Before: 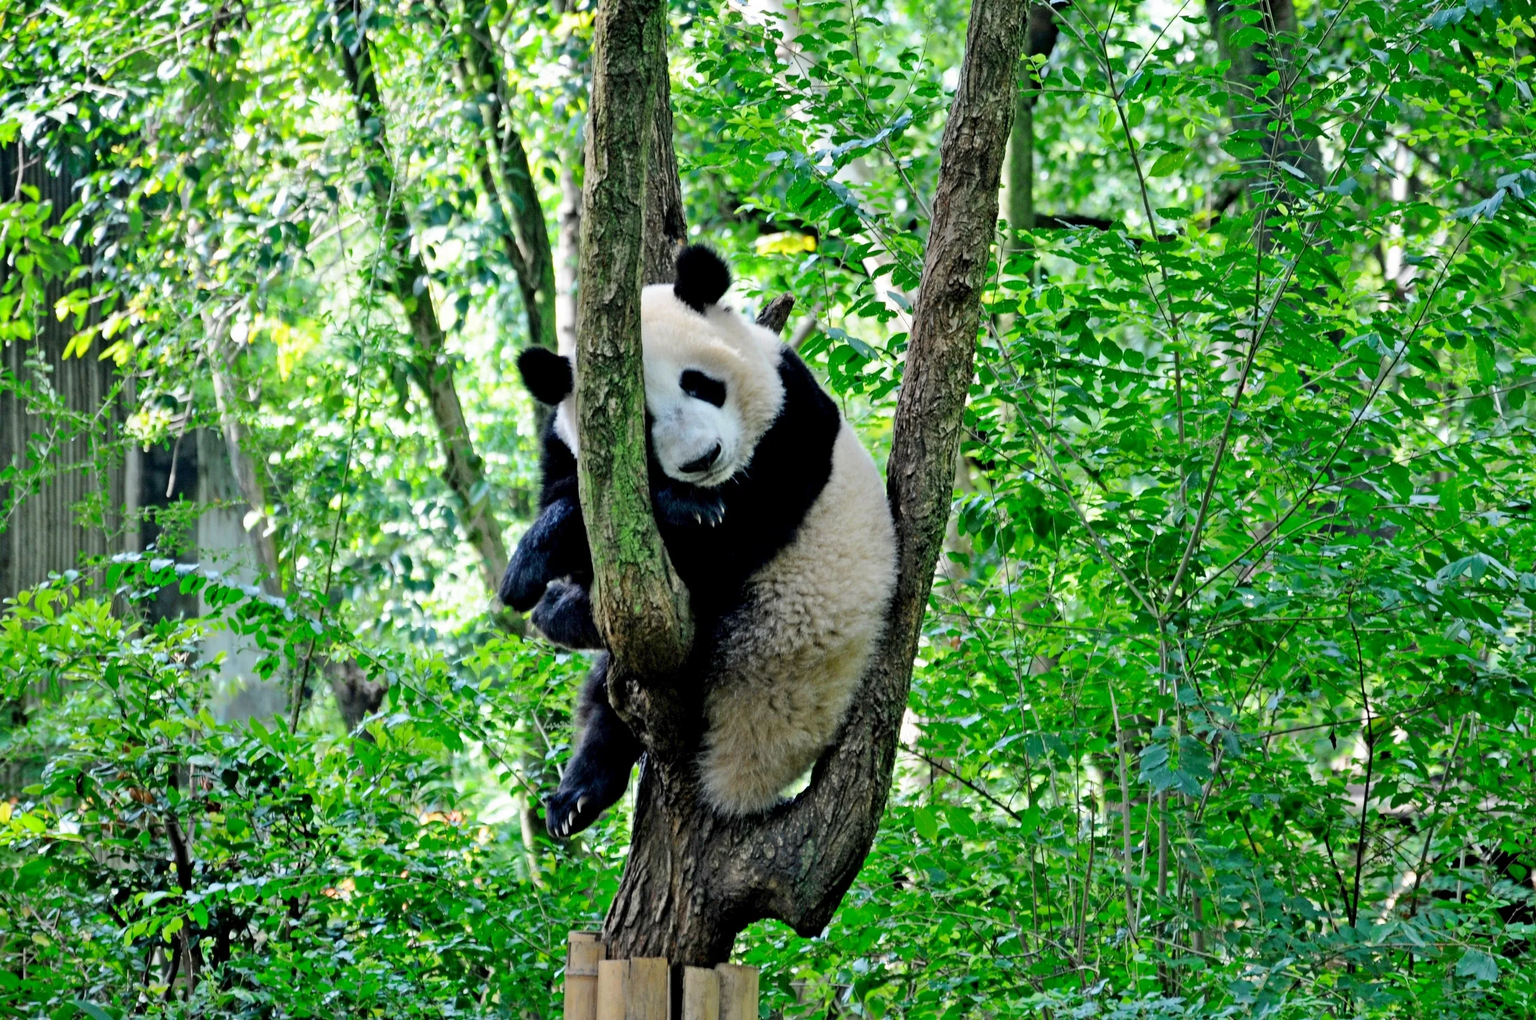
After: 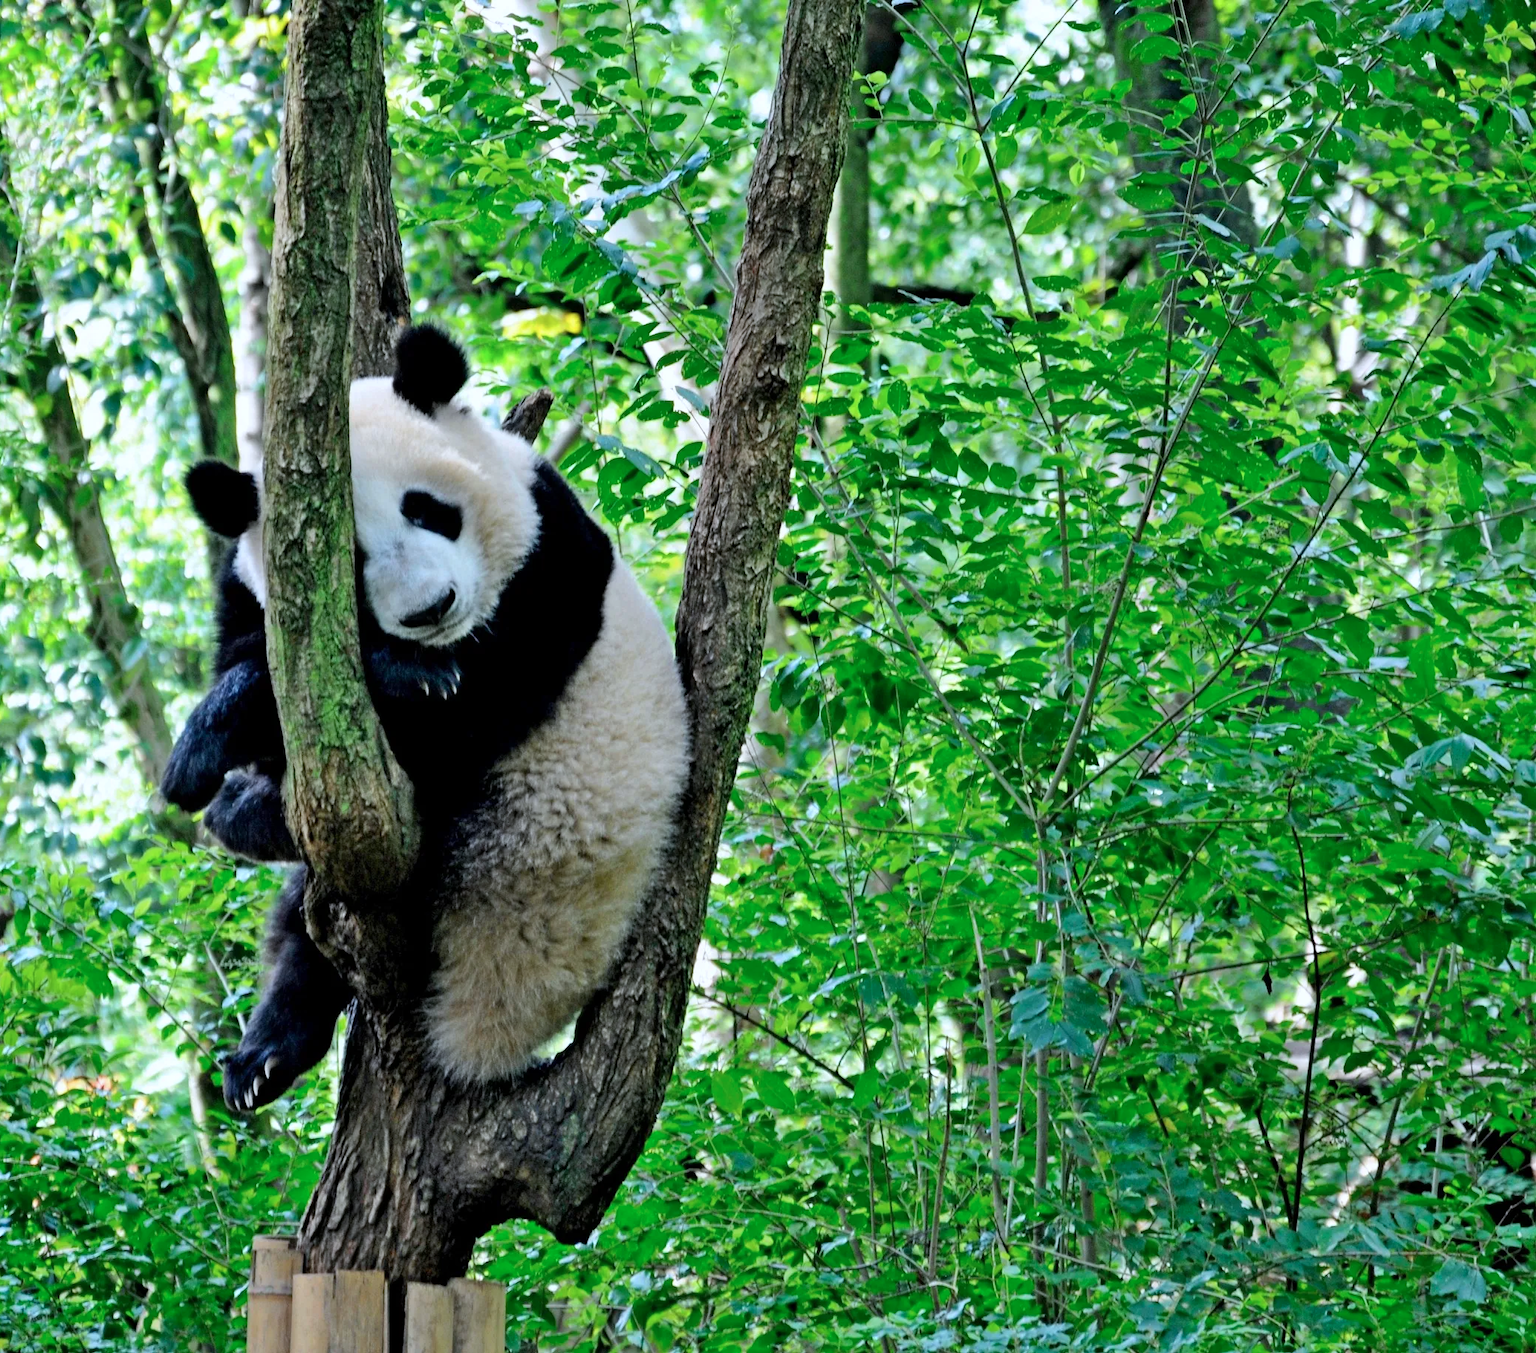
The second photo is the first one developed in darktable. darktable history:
color correction: highlights a* -0.772, highlights b* -8.92
crop and rotate: left 24.6%
